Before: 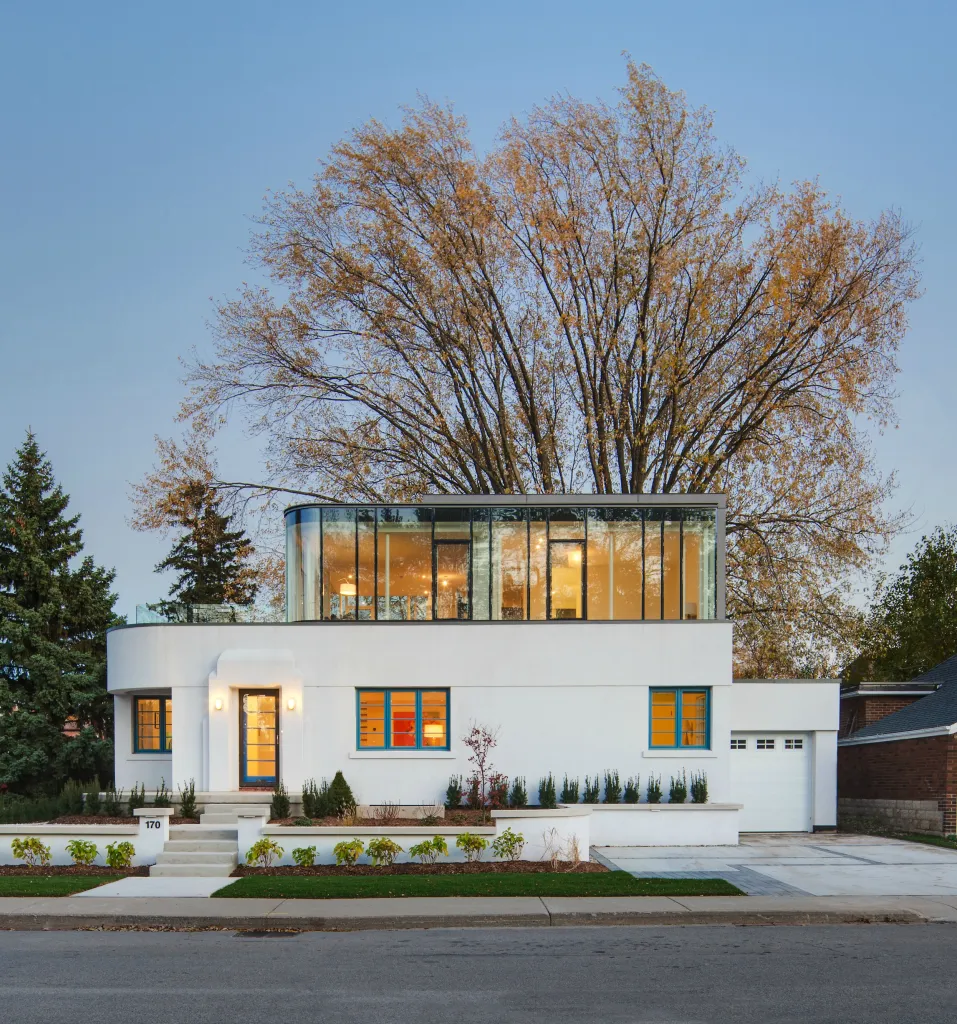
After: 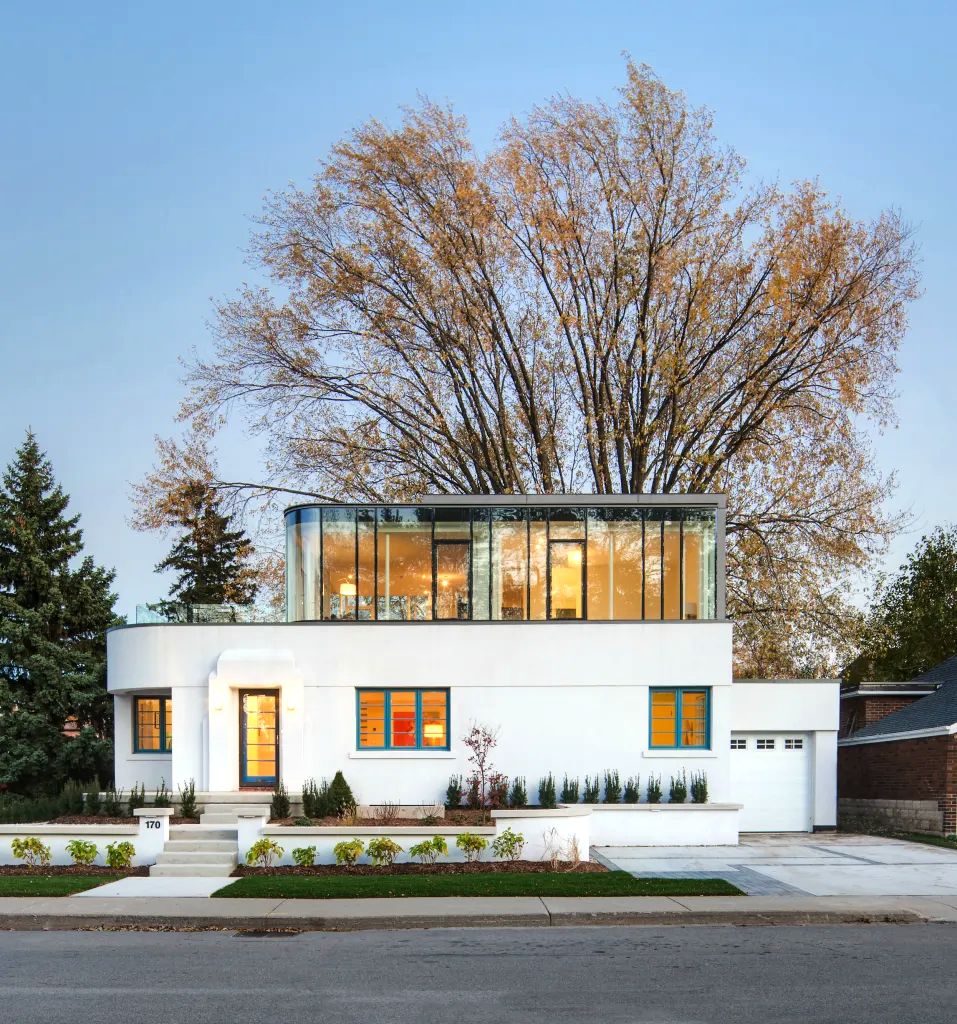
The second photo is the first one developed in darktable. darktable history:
exposure: exposure 0.074 EV, compensate highlight preservation false
local contrast: mode bilateral grid, contrast 21, coarseness 51, detail 119%, midtone range 0.2
tone equalizer: -8 EV -0.388 EV, -7 EV -0.362 EV, -6 EV -0.35 EV, -5 EV -0.23 EV, -3 EV 0.223 EV, -2 EV 0.322 EV, -1 EV 0.367 EV, +0 EV 0.424 EV, mask exposure compensation -0.498 EV
